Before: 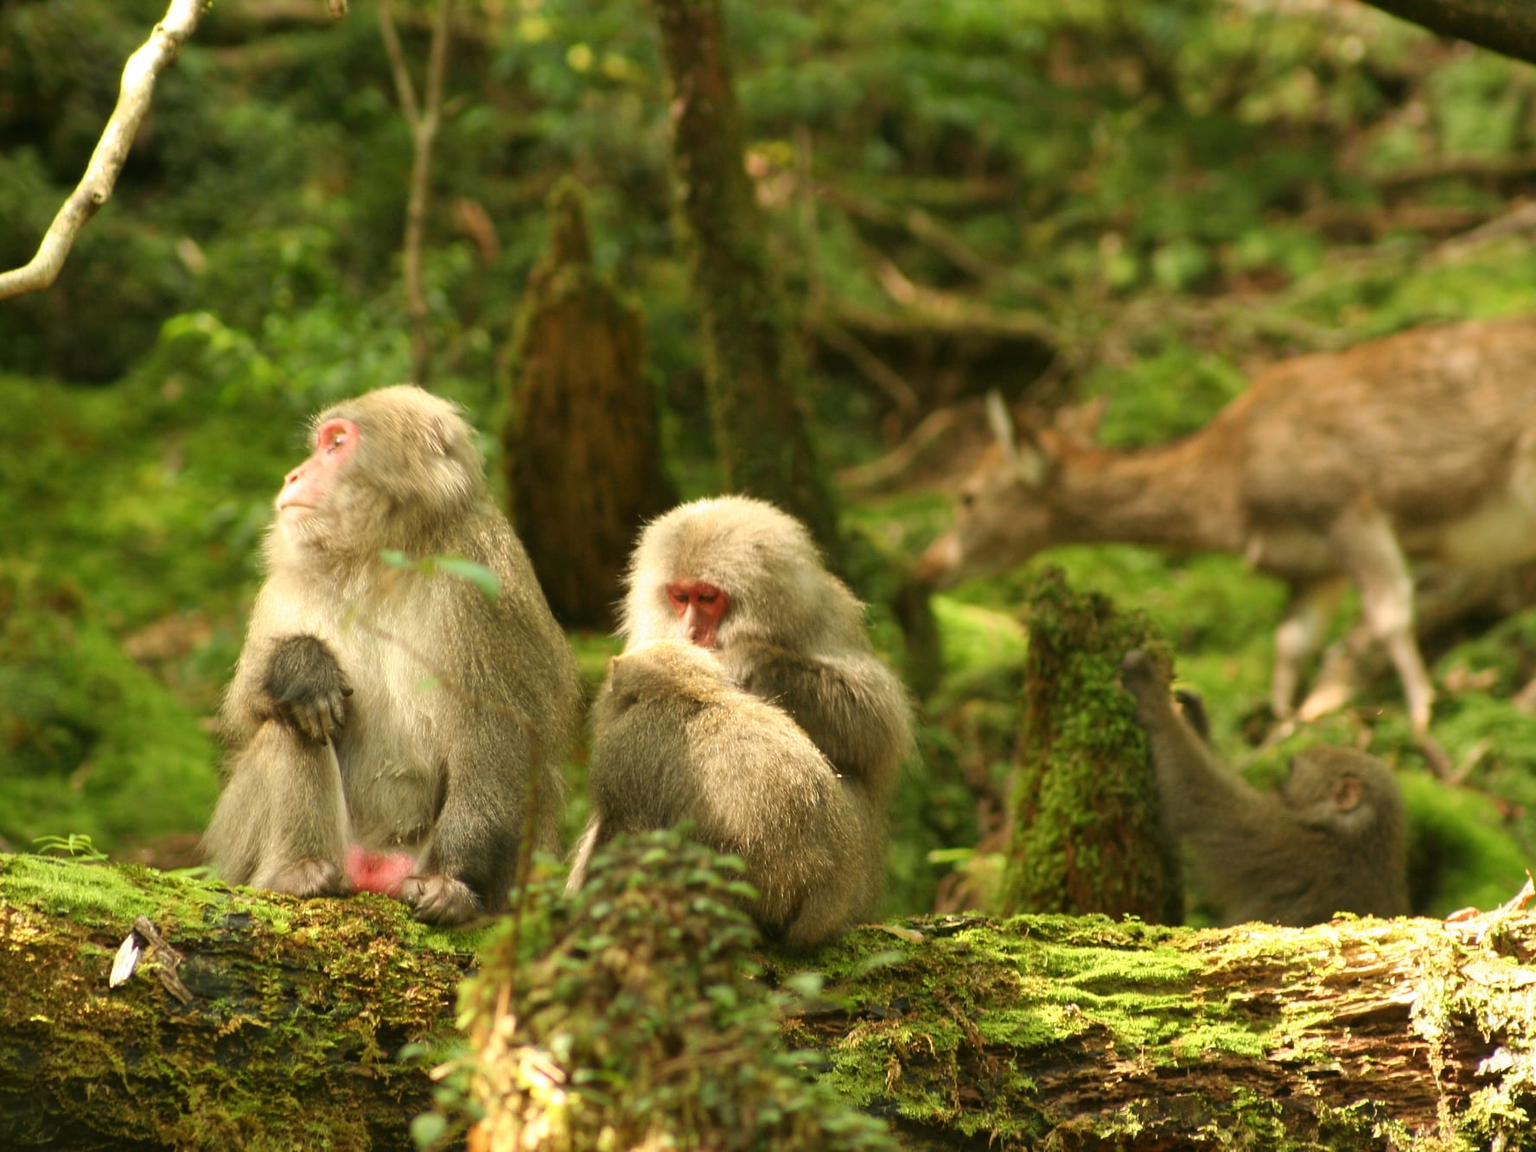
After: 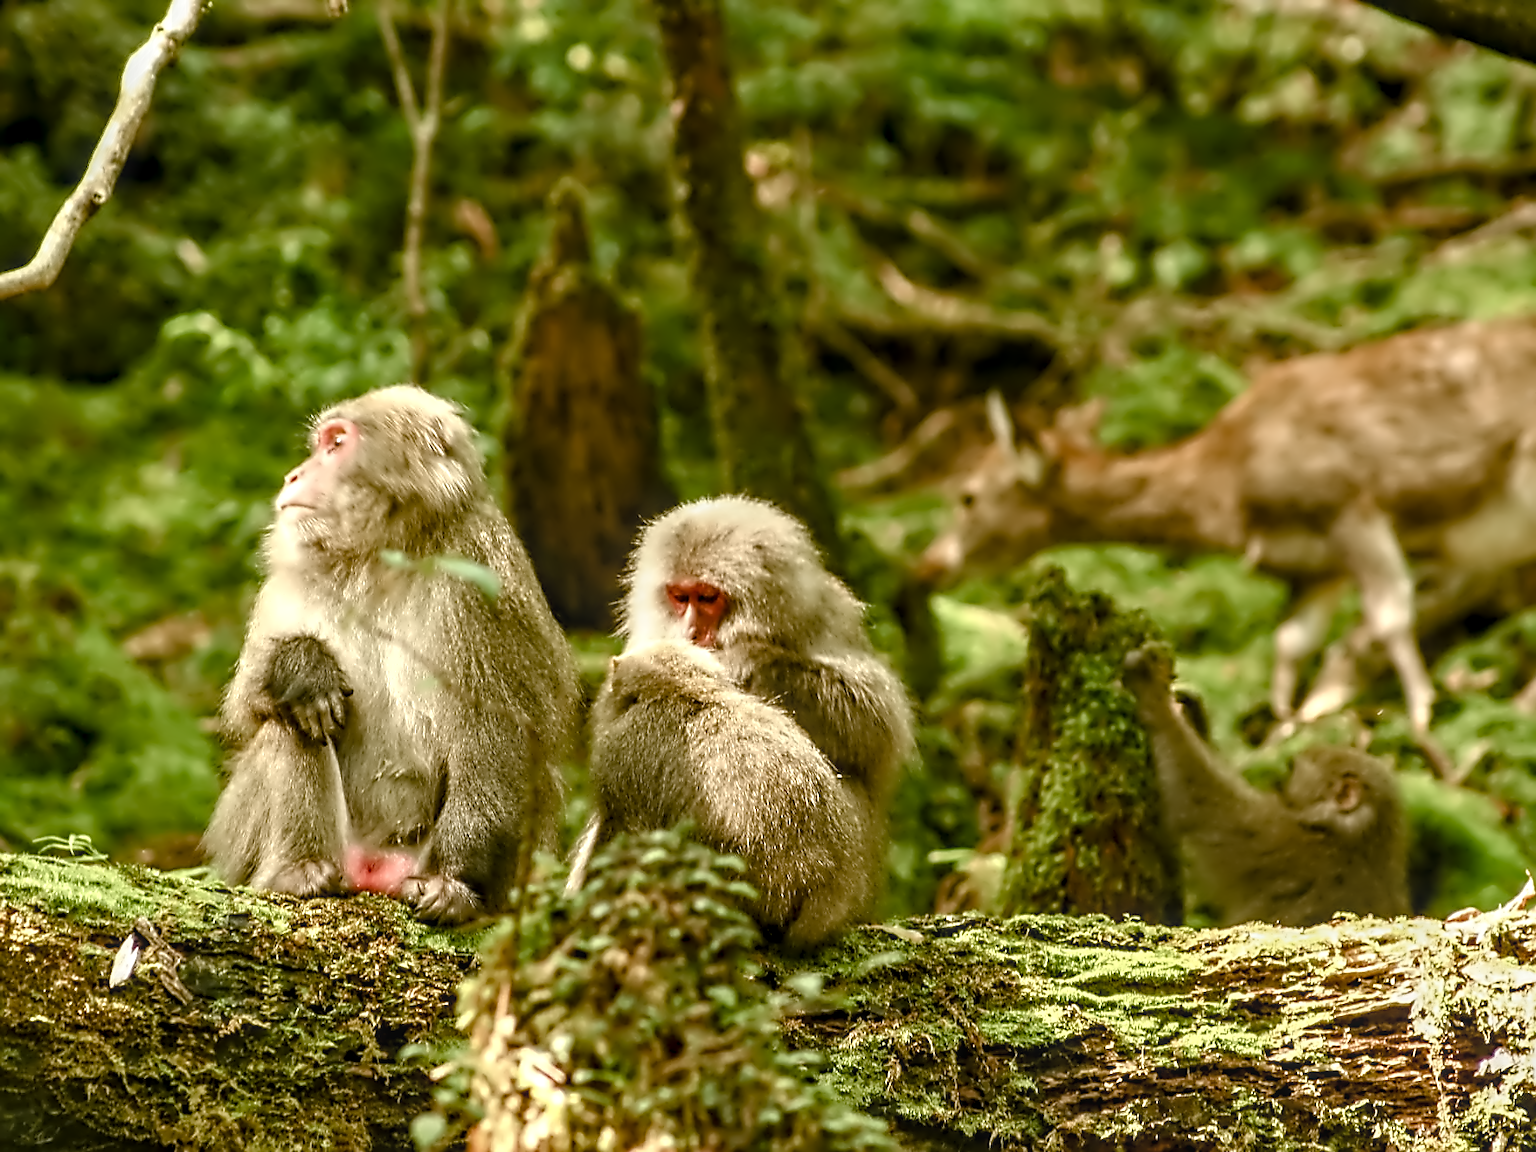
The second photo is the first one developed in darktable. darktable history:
contrast equalizer "denoise & sharpen": octaves 7, y [[0.5, 0.542, 0.583, 0.625, 0.667, 0.708], [0.5 ×6], [0.5 ×6], [0, 0.033, 0.067, 0.1, 0.133, 0.167], [0, 0.05, 0.1, 0.15, 0.2, 0.25]]
denoise (profiled): preserve shadows 1.35, scattering 0.011, a [-1, 0, 0], compensate highlight preservation false
sharpen "sharpen": on, module defaults
color balance rgb "basic colorfulness: natural skin": perceptual saturation grading › global saturation 20%, perceptual saturation grading › highlights -50%, perceptual saturation grading › shadows 30%
local contrast "clarity": highlights 0%, shadows 0%, detail 133%
